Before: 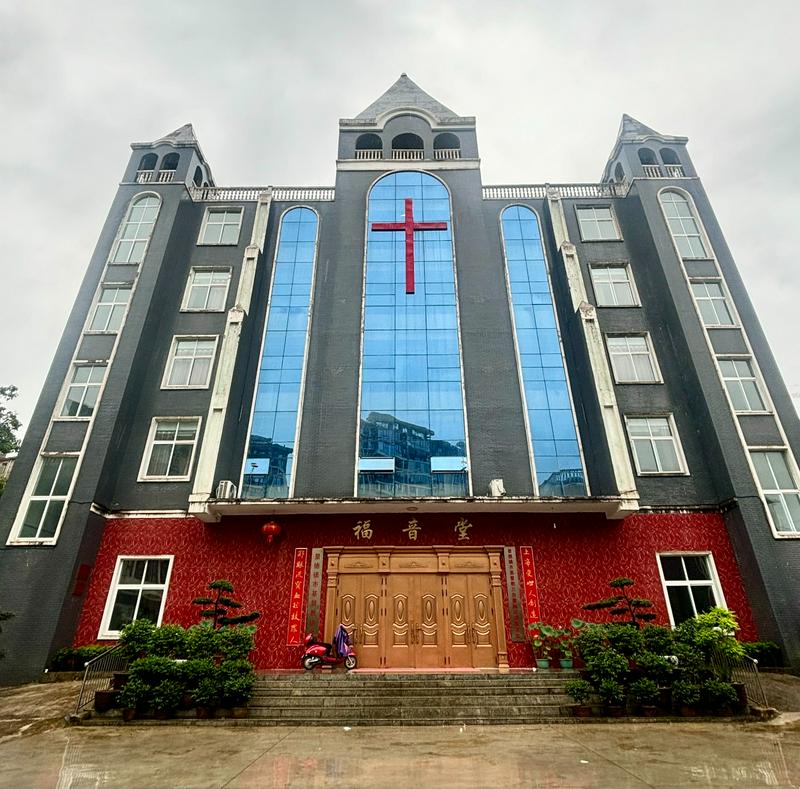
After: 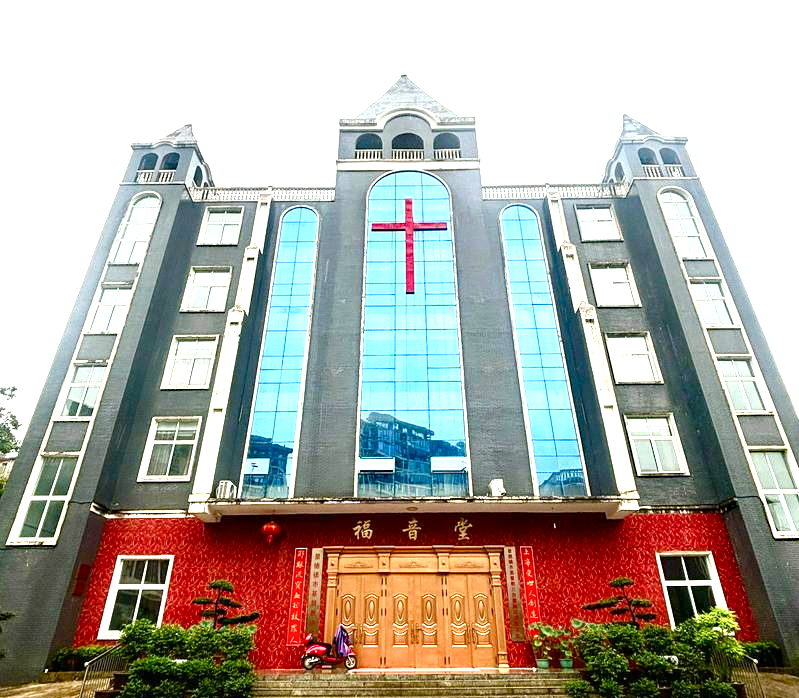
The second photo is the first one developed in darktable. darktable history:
color balance rgb: perceptual saturation grading › global saturation 14.35%, perceptual saturation grading › highlights -25.029%, perceptual saturation grading › shadows 29.591%
crop and rotate: top 0%, bottom 11.483%
exposure: black level correction 0, exposure 1.279 EV, compensate highlight preservation false
haze removal: adaptive false
